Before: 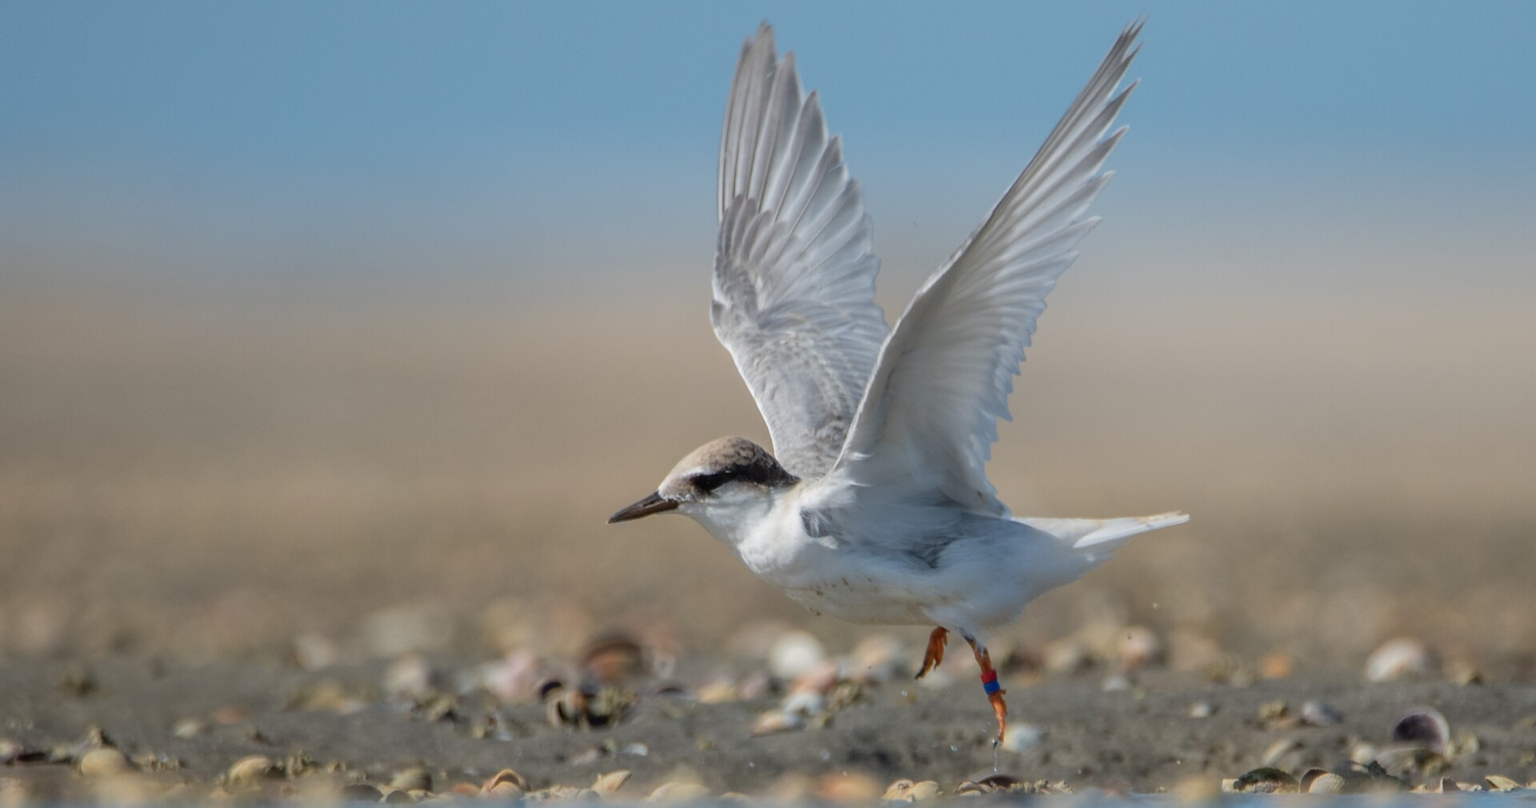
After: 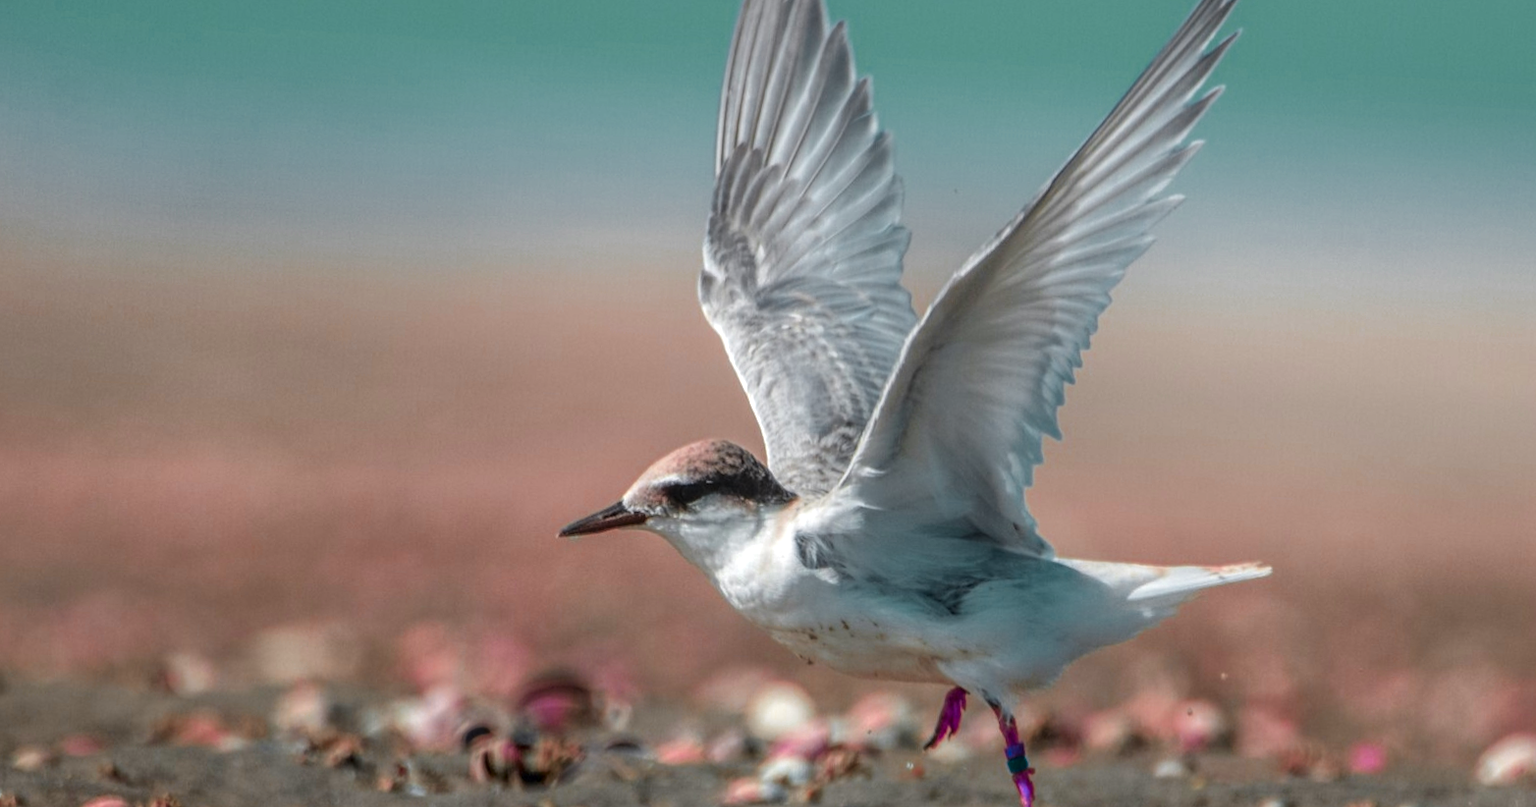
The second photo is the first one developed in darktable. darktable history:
contrast brightness saturation: contrast 0.01, saturation -0.05
local contrast: highlights 100%, shadows 100%, detail 200%, midtone range 0.2
color zones: curves: ch0 [(0.826, 0.353)]; ch1 [(0.242, 0.647) (0.889, 0.342)]; ch2 [(0.246, 0.089) (0.969, 0.068)]
color balance rgb: perceptual saturation grading › global saturation 20%, global vibrance 20%
exposure: black level correction -0.008, exposure 0.067 EV, compensate highlight preservation false
tone equalizer: on, module defaults
crop and rotate: angle -3.27°, left 5.211%, top 5.211%, right 4.607%, bottom 4.607%
